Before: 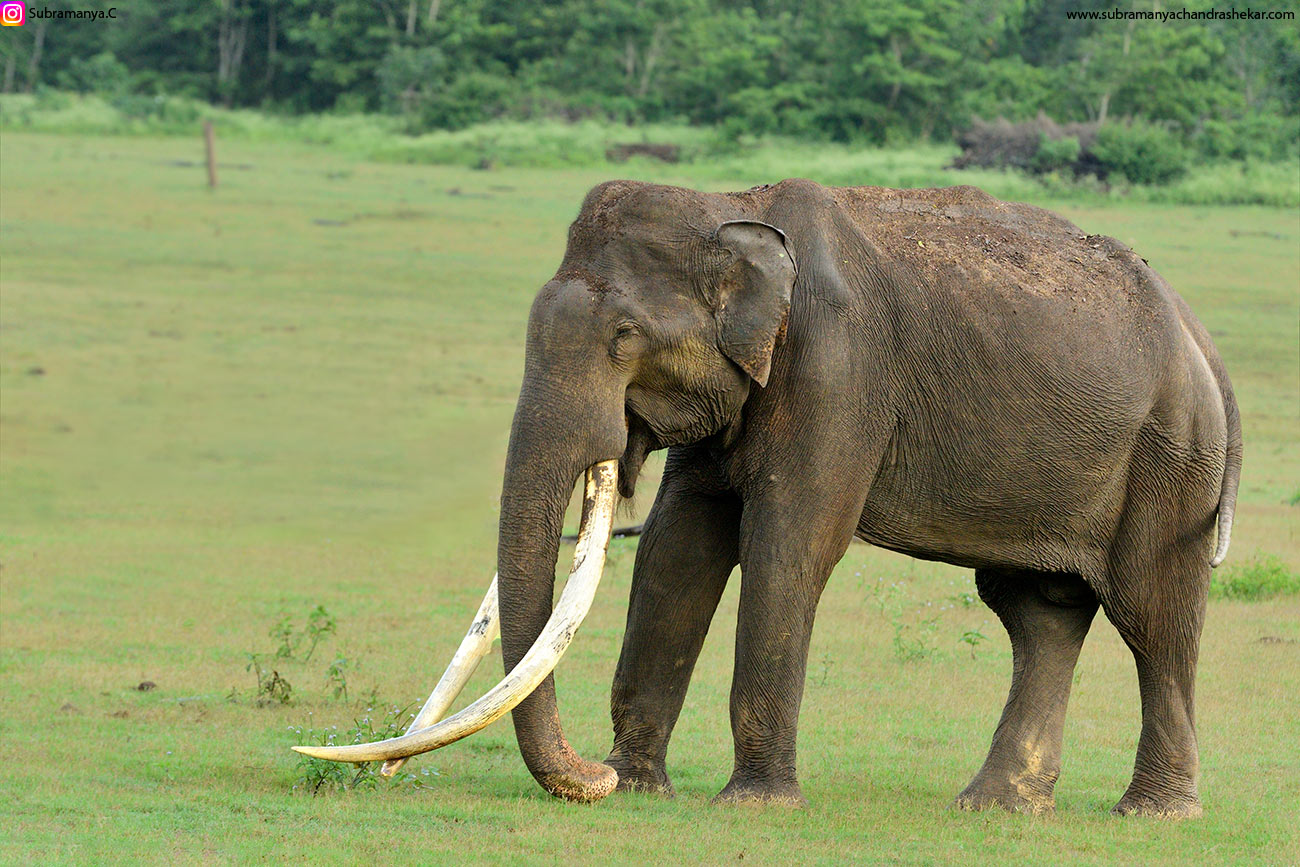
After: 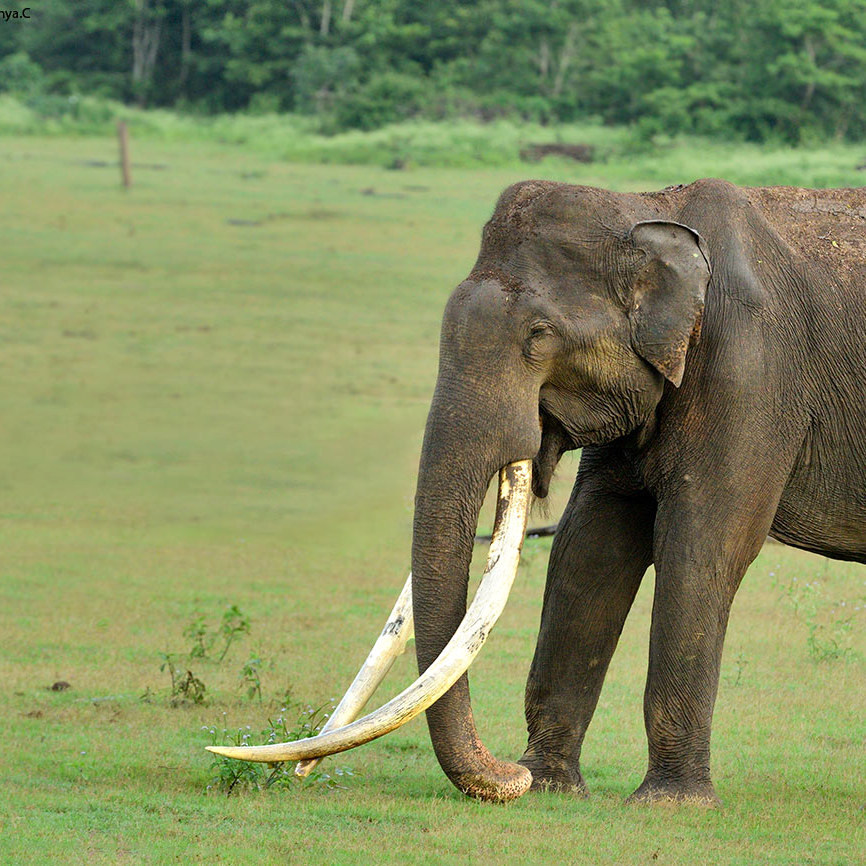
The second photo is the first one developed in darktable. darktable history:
shadows and highlights: shadows 12, white point adjustment 1.2, soften with gaussian
crop and rotate: left 6.617%, right 26.717%
